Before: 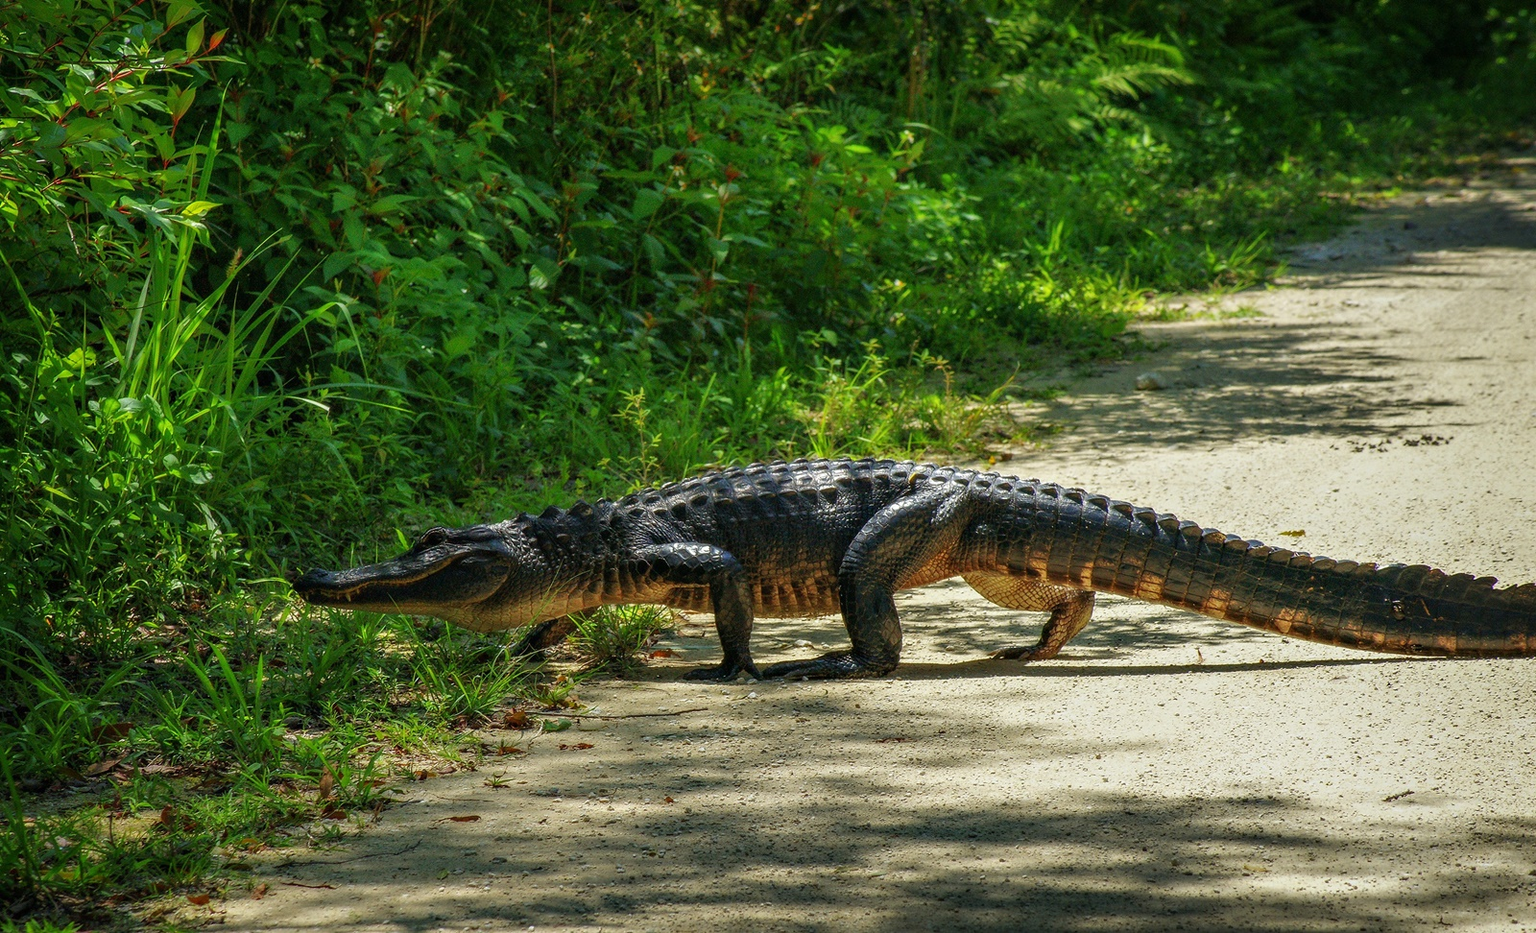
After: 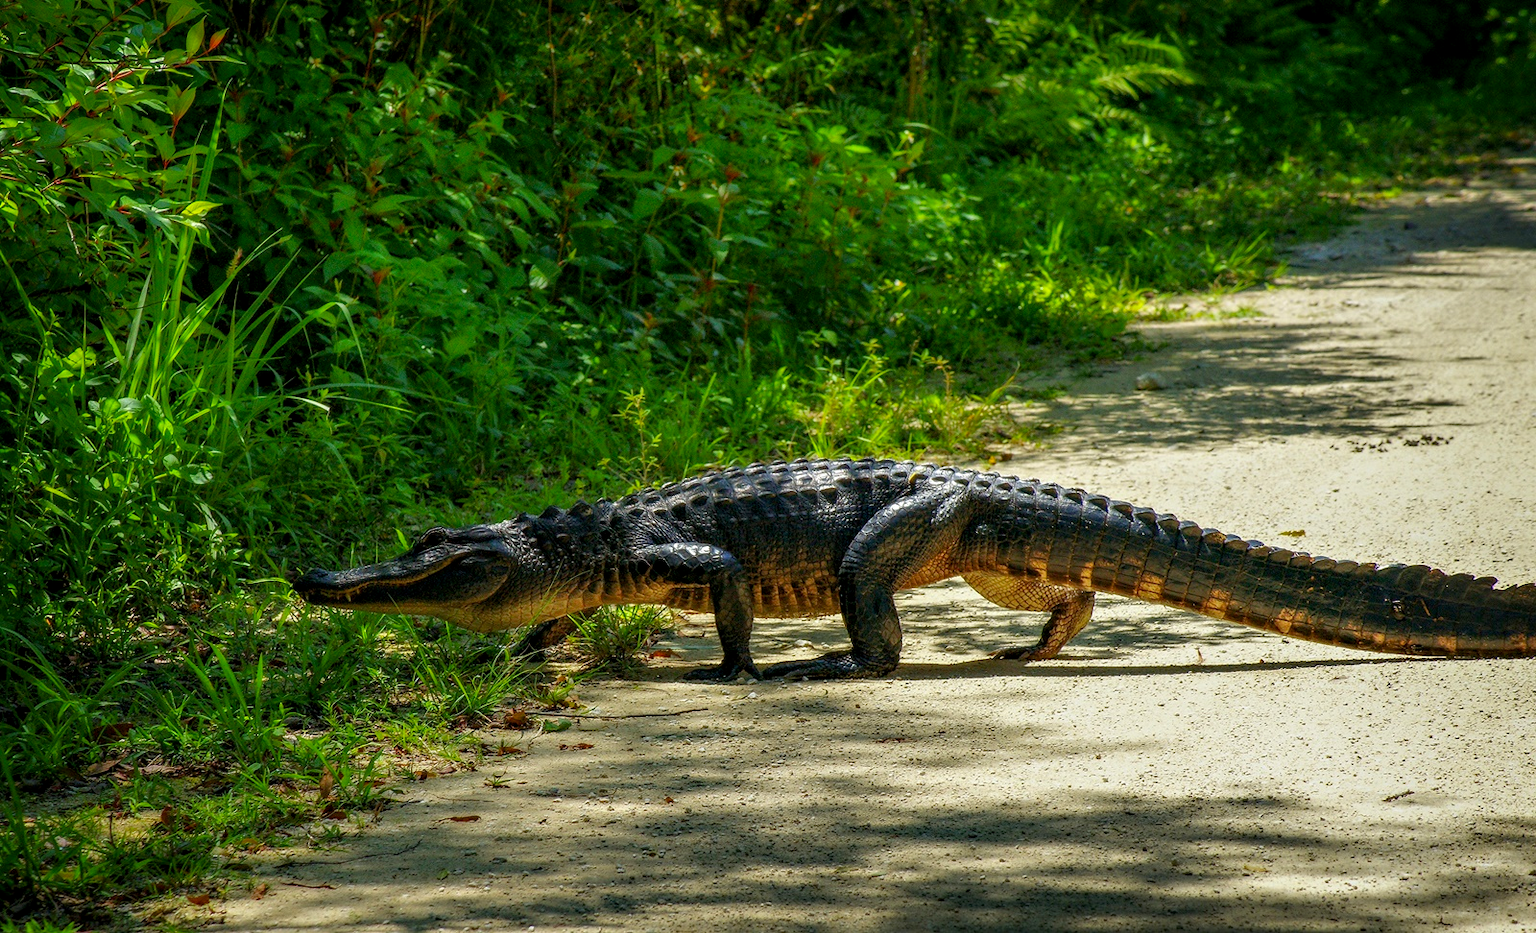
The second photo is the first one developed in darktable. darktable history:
exposure: black level correction 0.004, exposure 0.014 EV, compensate highlight preservation false
color balance rgb: perceptual saturation grading › global saturation 10%, global vibrance 10%
tone curve: color space Lab, independent channels, preserve colors none
levels: levels [0, 0.492, 0.984]
